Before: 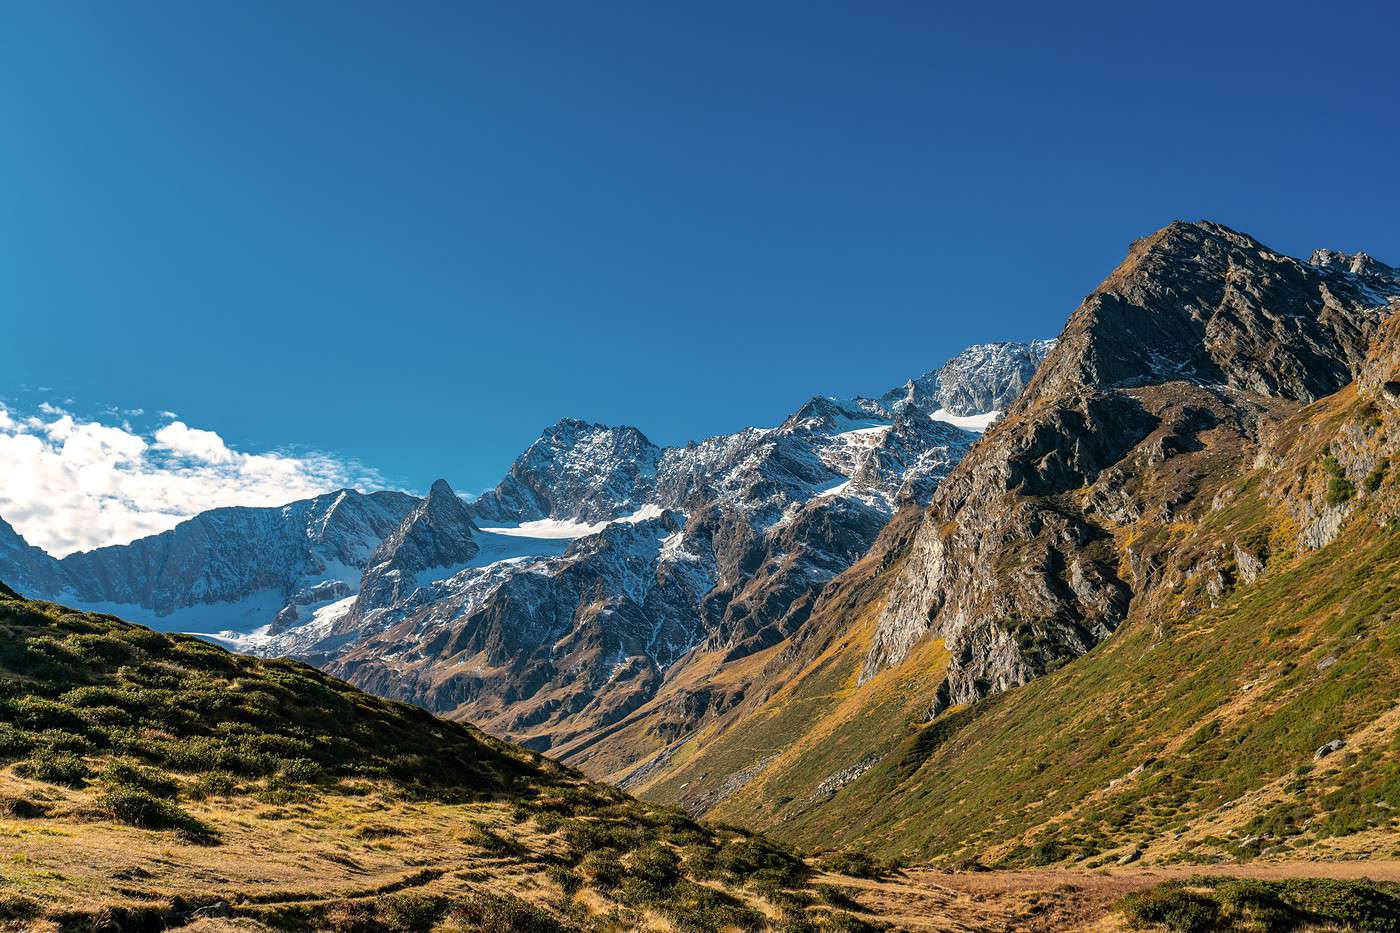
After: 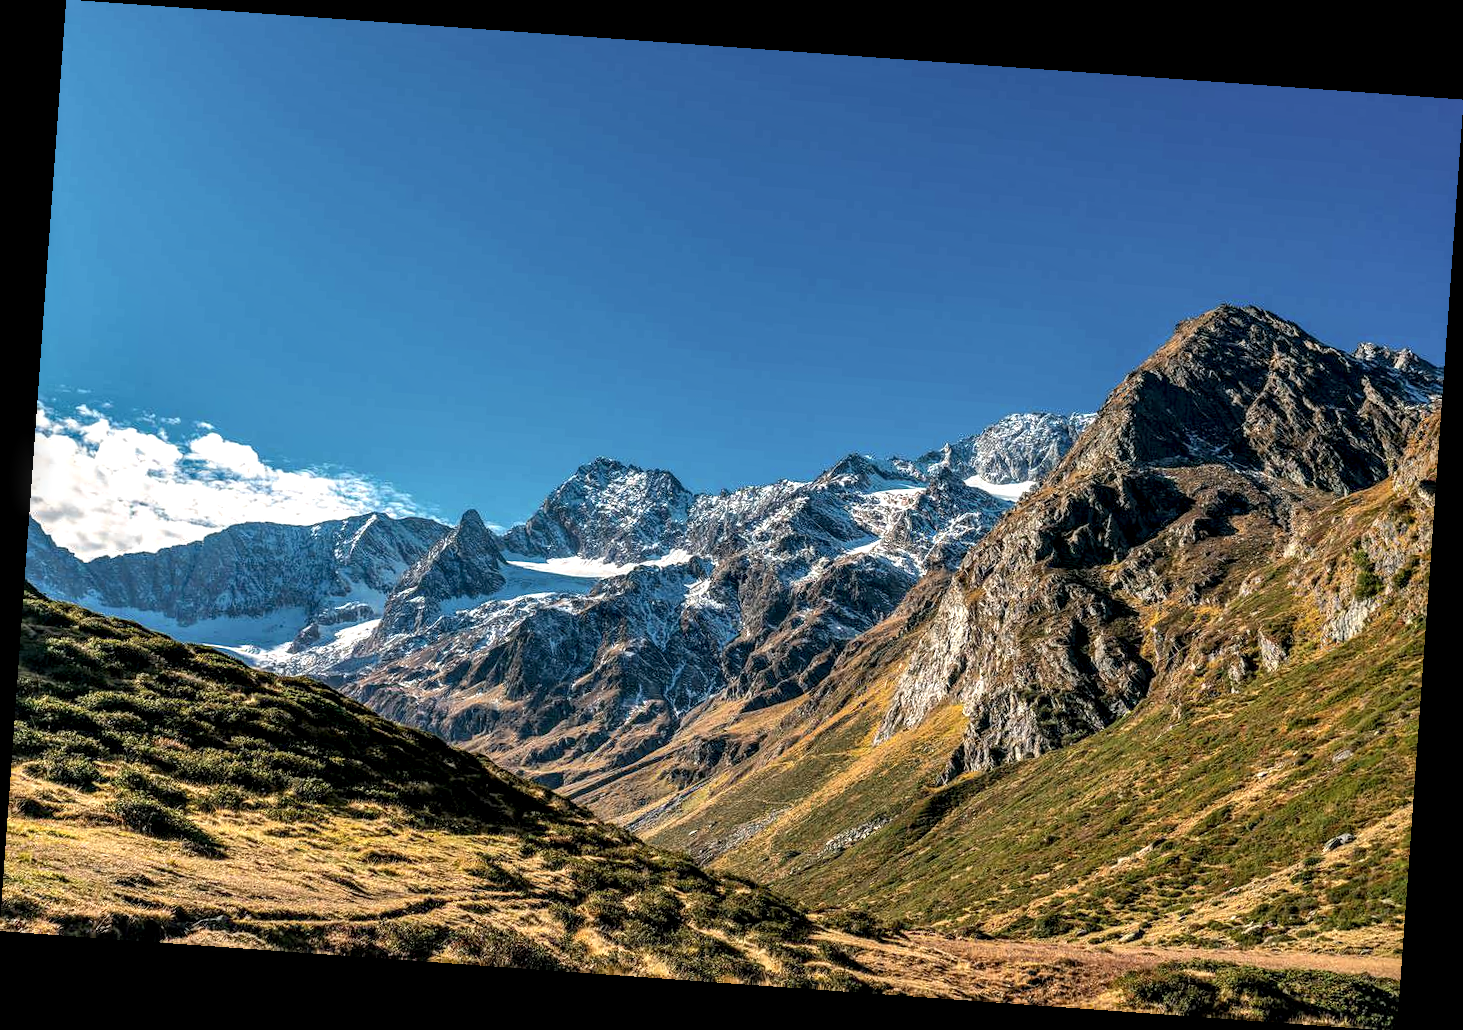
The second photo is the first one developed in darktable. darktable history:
local contrast: highlights 60%, shadows 60%, detail 160%
rotate and perspective: rotation 4.1°, automatic cropping off
